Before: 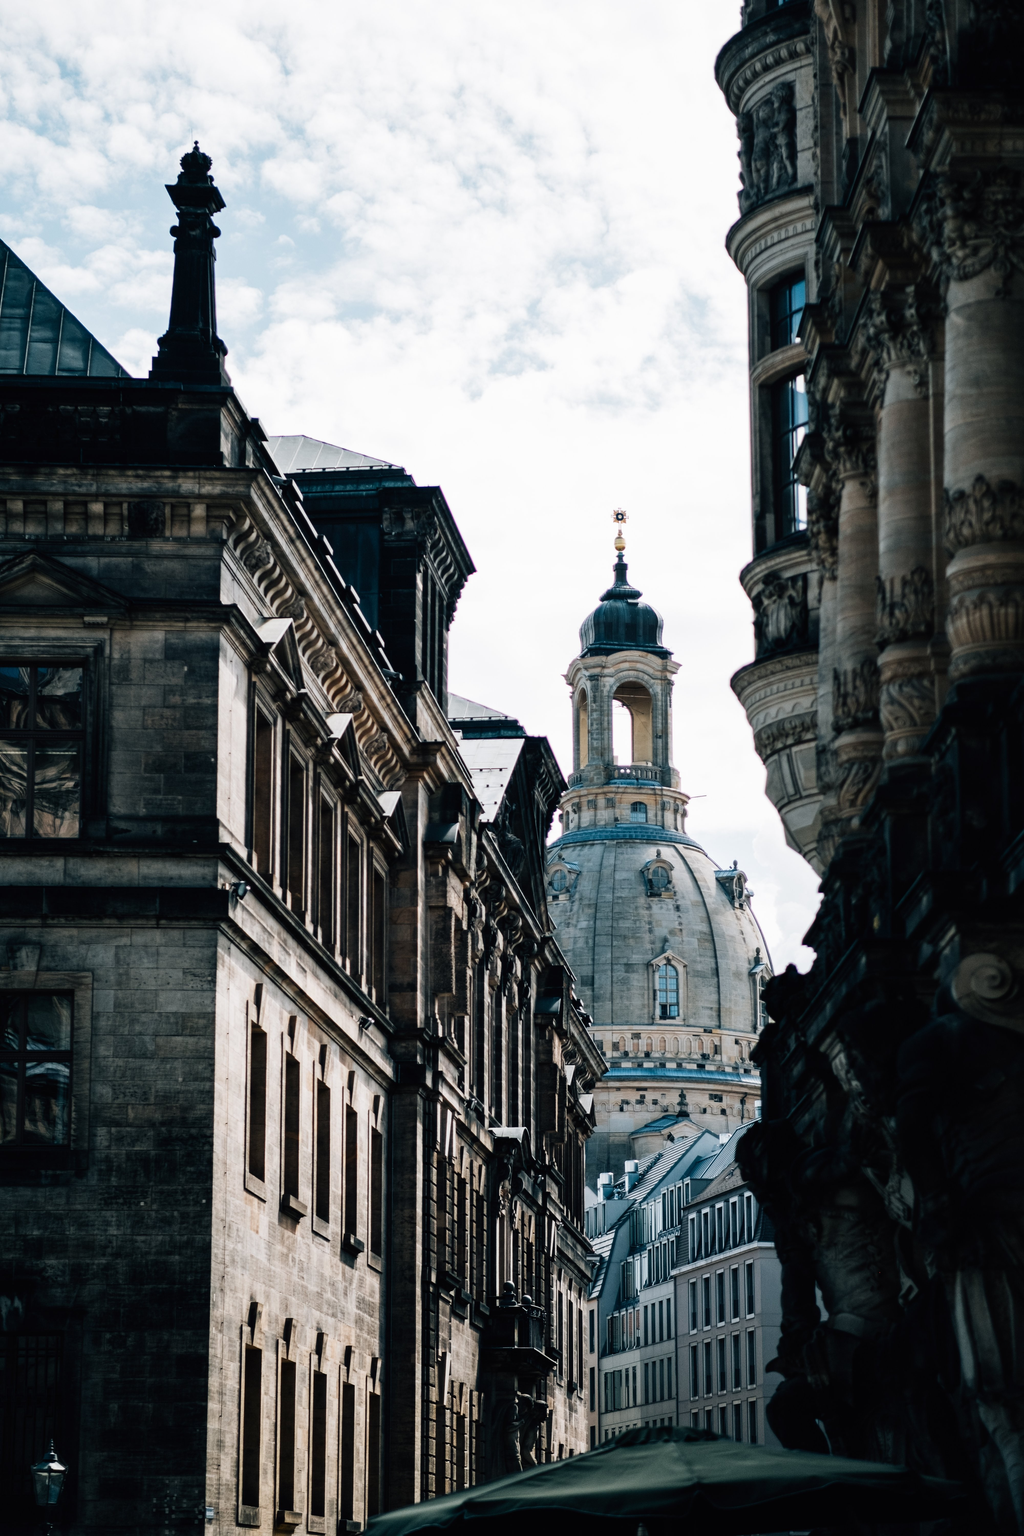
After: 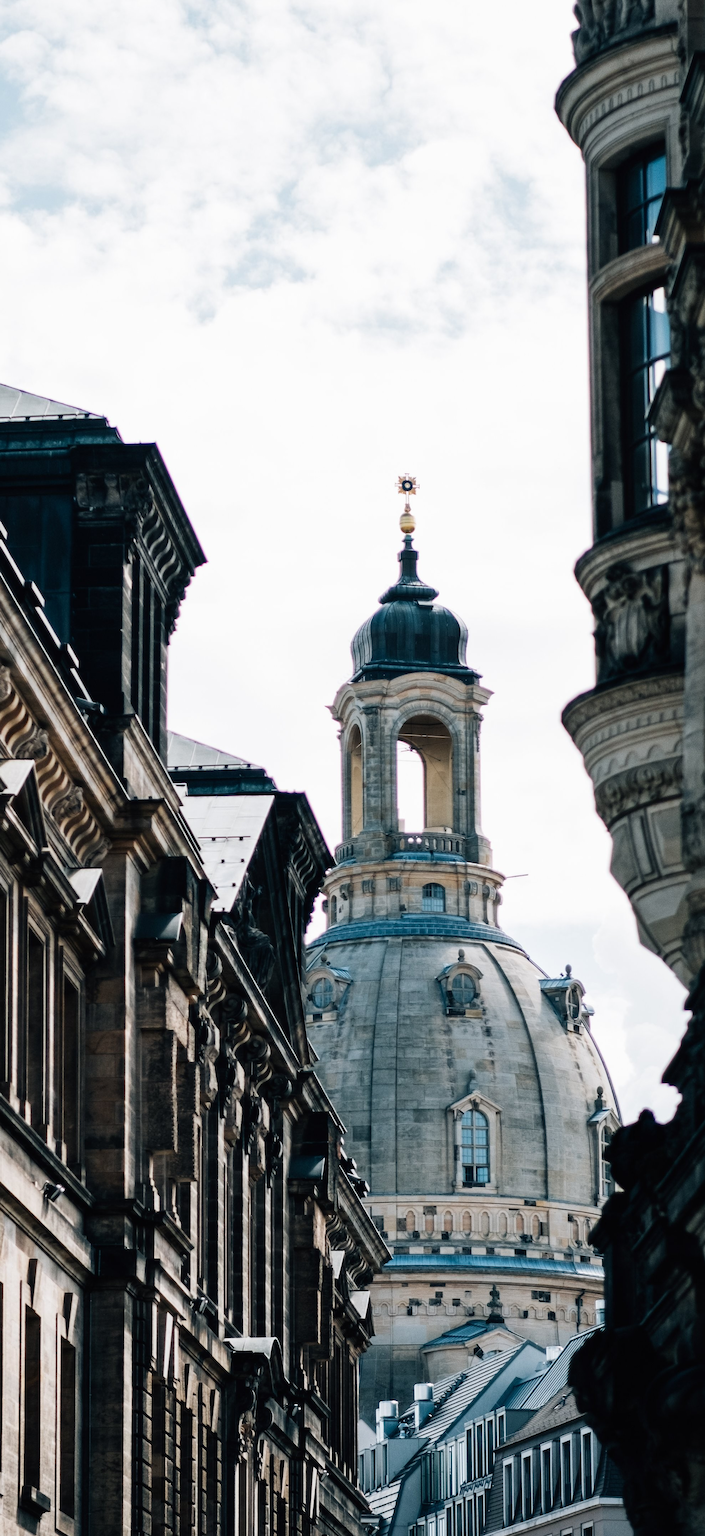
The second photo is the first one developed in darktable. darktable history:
crop: left 32.072%, top 11.006%, right 18.559%, bottom 17.318%
